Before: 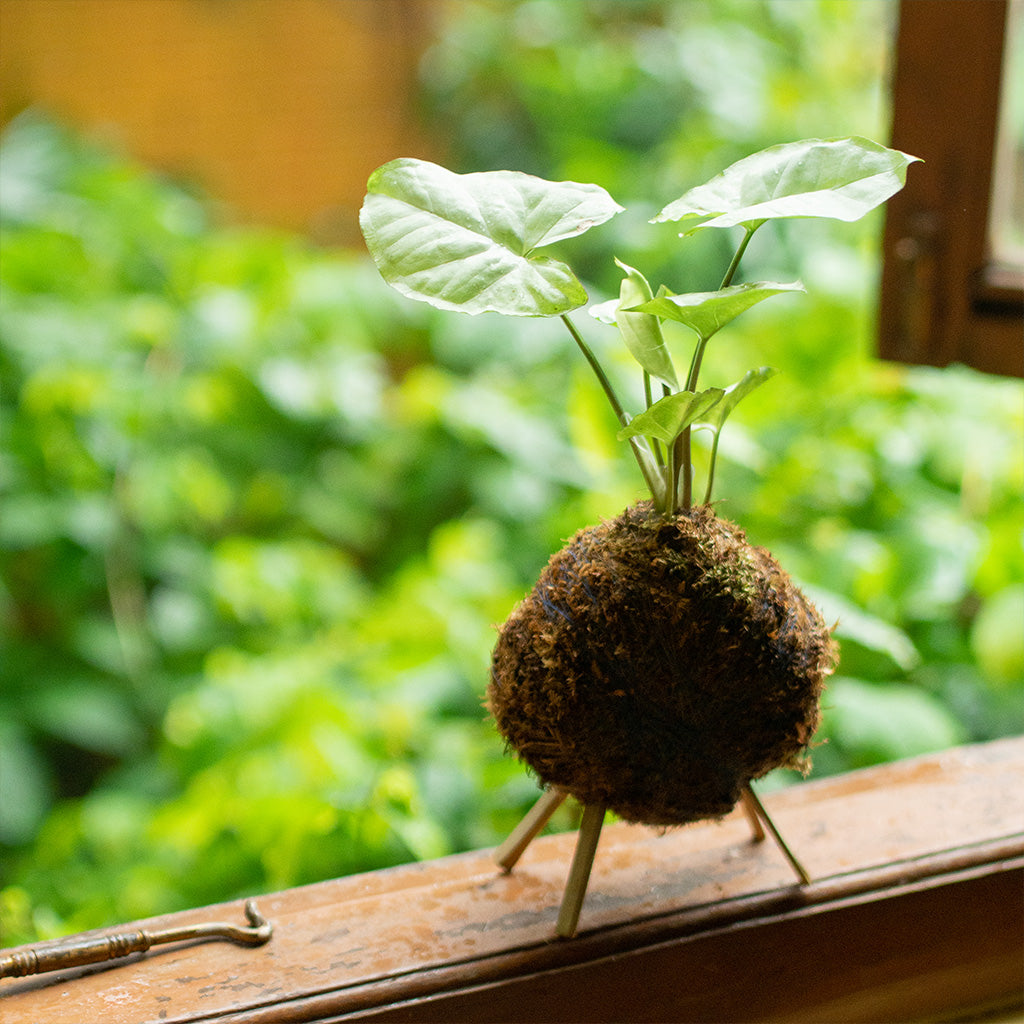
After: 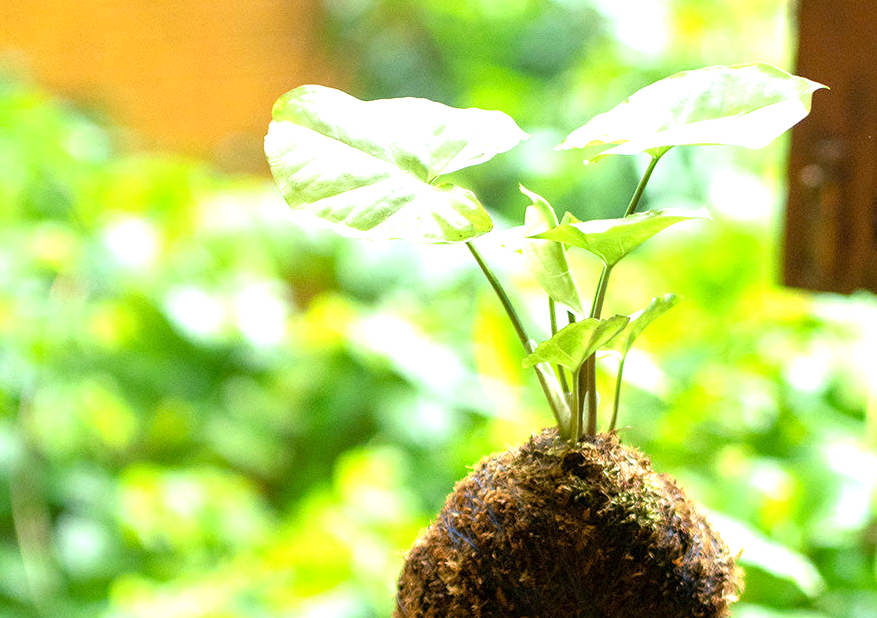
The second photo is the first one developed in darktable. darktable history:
crop and rotate: left 9.345%, top 7.22%, right 4.982%, bottom 32.331%
exposure: black level correction 0.001, exposure 0.955 EV, compensate exposure bias true, compensate highlight preservation false
white balance: red 0.984, blue 1.059
